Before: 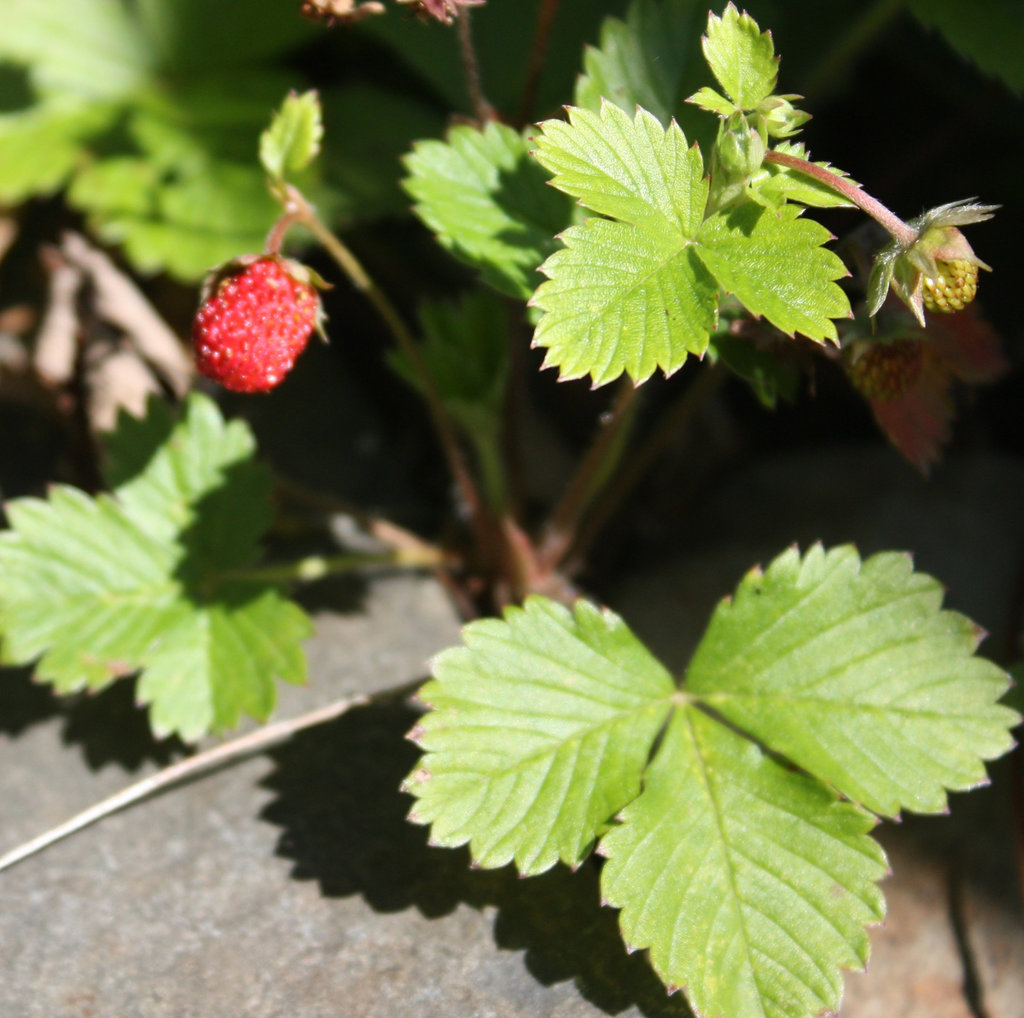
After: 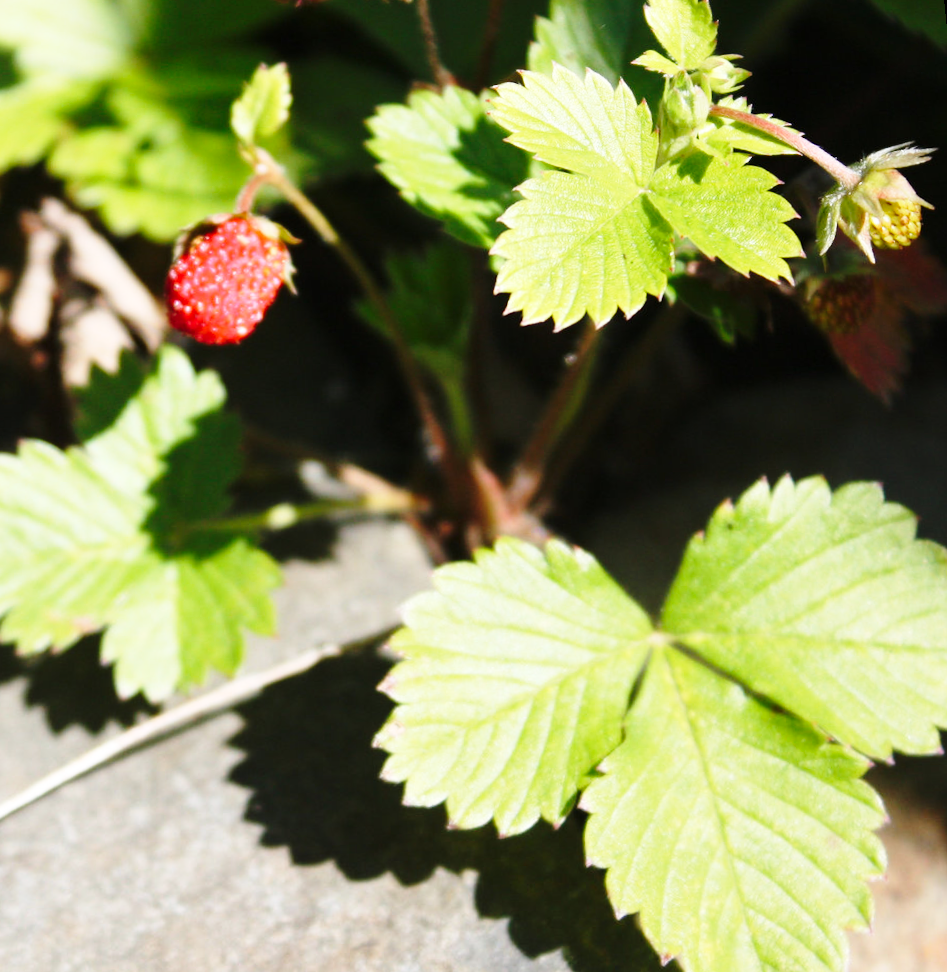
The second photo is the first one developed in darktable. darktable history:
rotate and perspective: rotation -1.68°, lens shift (vertical) -0.146, crop left 0.049, crop right 0.912, crop top 0.032, crop bottom 0.96
base curve: curves: ch0 [(0, 0) (0.028, 0.03) (0.121, 0.232) (0.46, 0.748) (0.859, 0.968) (1, 1)], preserve colors none
